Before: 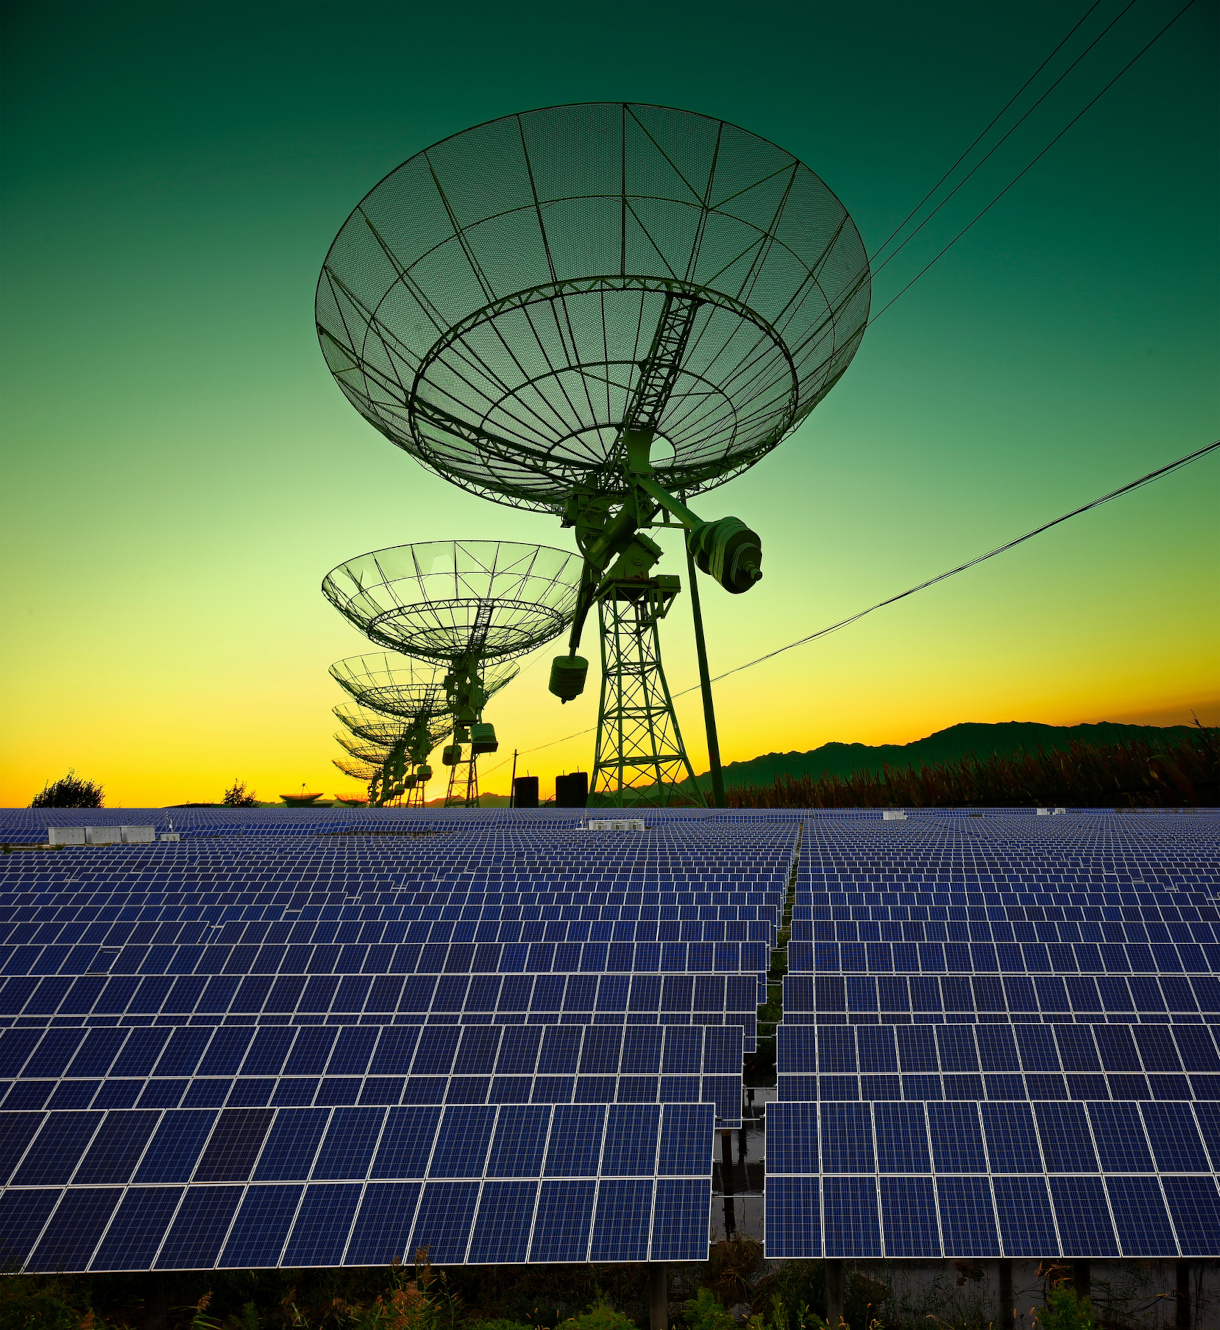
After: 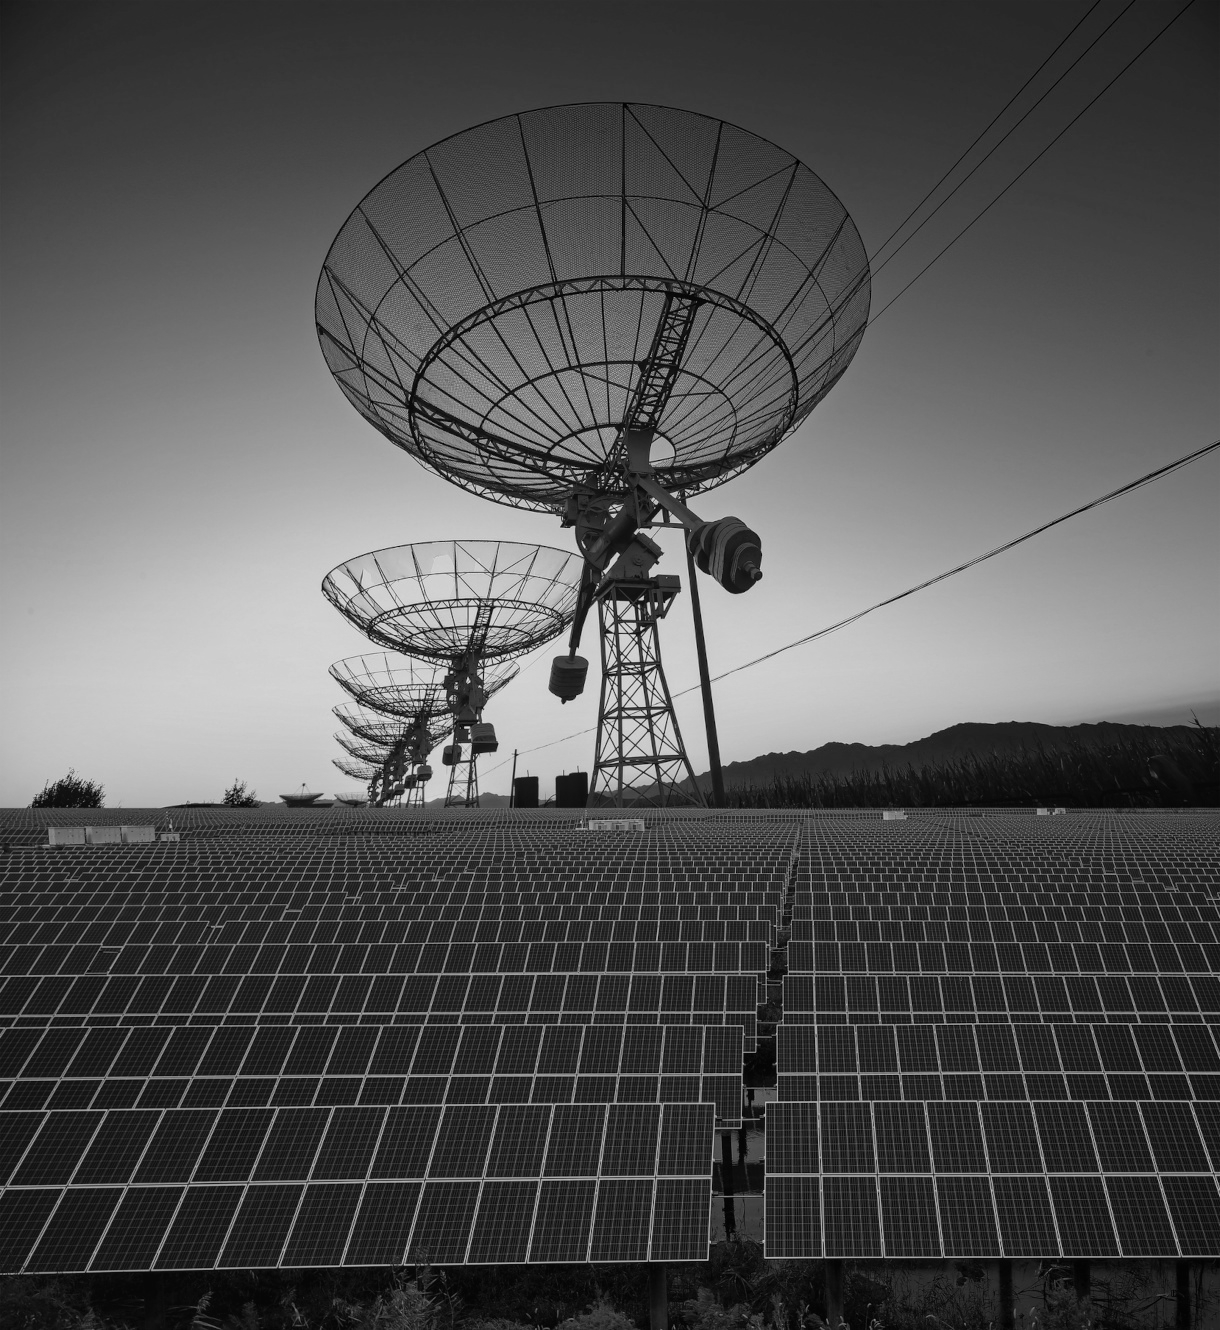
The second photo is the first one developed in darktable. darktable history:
local contrast: detail 110%
monochrome: a 26.22, b 42.67, size 0.8
